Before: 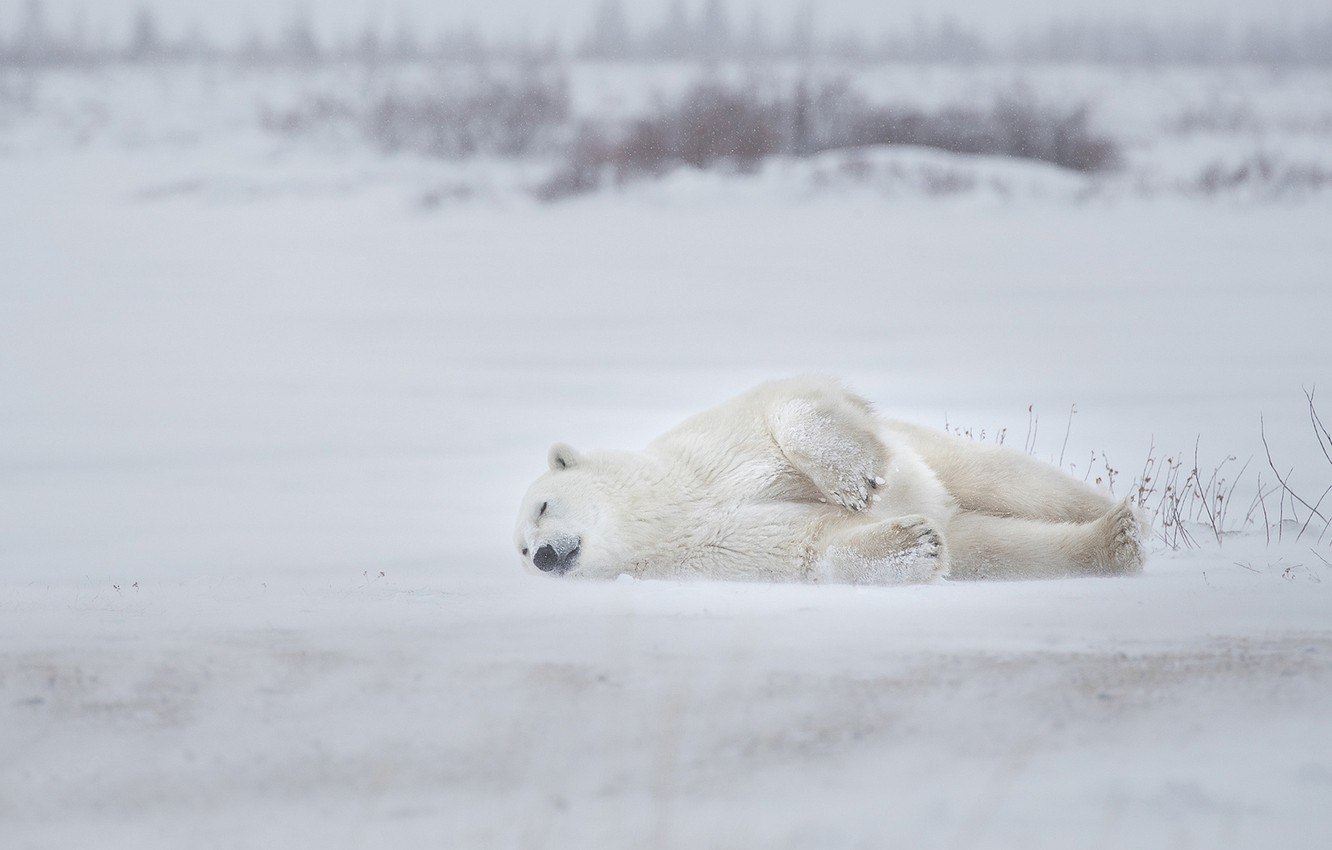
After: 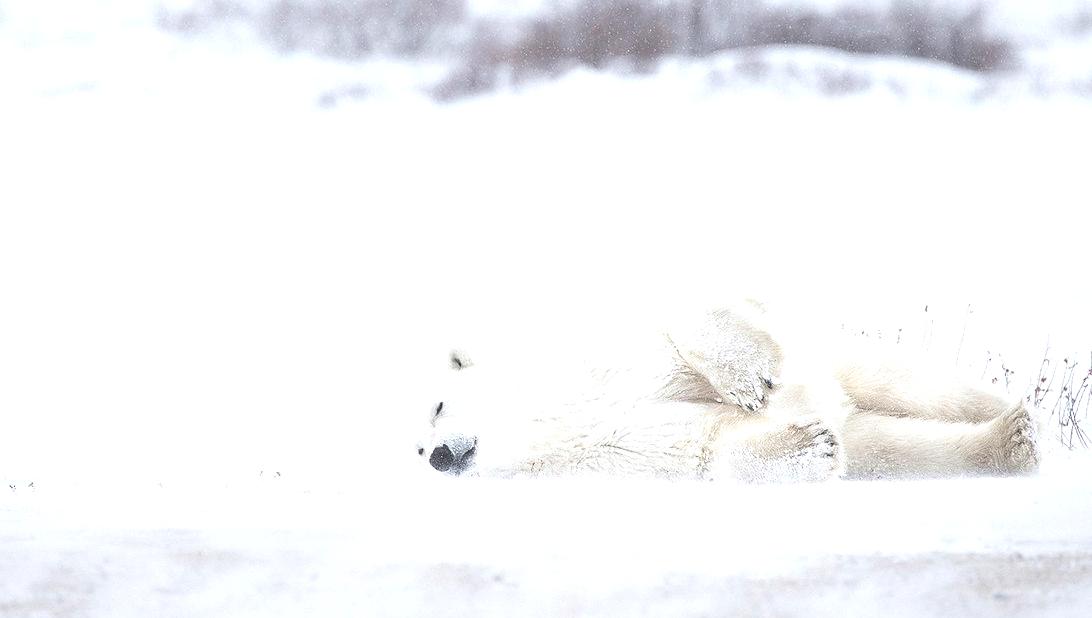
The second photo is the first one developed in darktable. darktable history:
crop: left 7.856%, top 11.836%, right 10.12%, bottom 15.387%
exposure: exposure 0.191 EV, compensate highlight preservation false
tone equalizer: -8 EV -0.75 EV, -7 EV -0.7 EV, -6 EV -0.6 EV, -5 EV -0.4 EV, -3 EV 0.4 EV, -2 EV 0.6 EV, -1 EV 0.7 EV, +0 EV 0.75 EV, edges refinement/feathering 500, mask exposure compensation -1.57 EV, preserve details no
